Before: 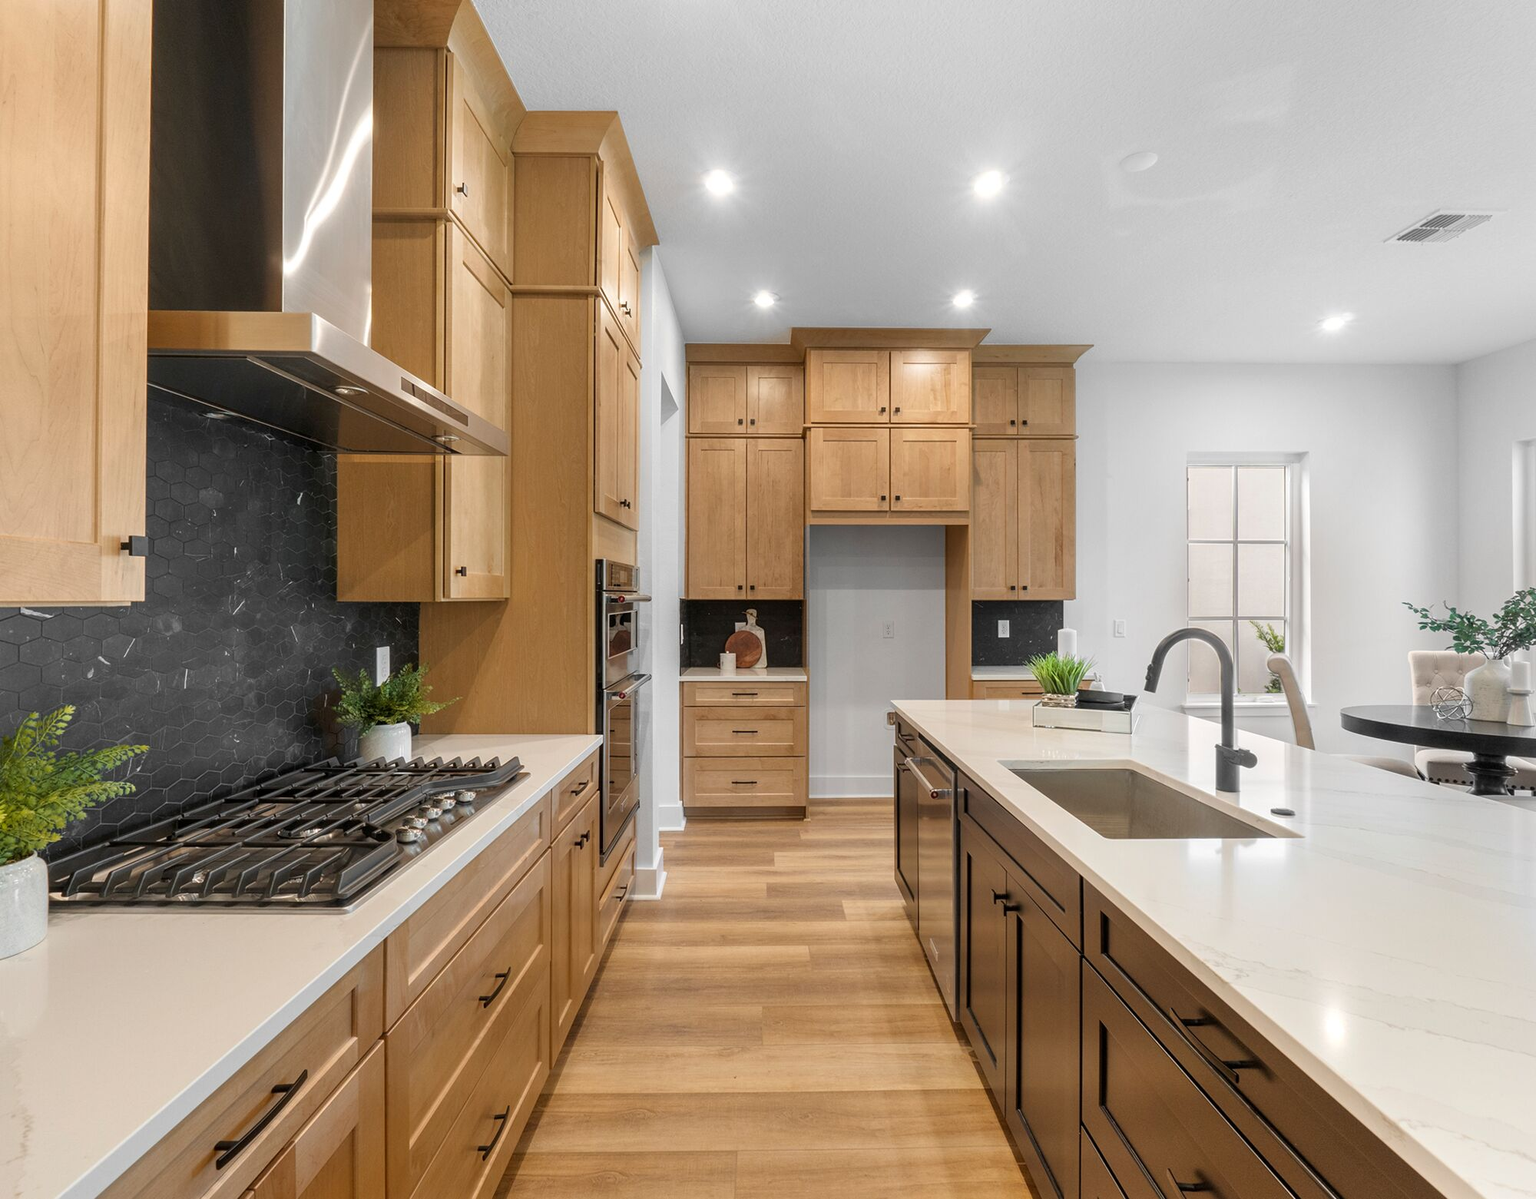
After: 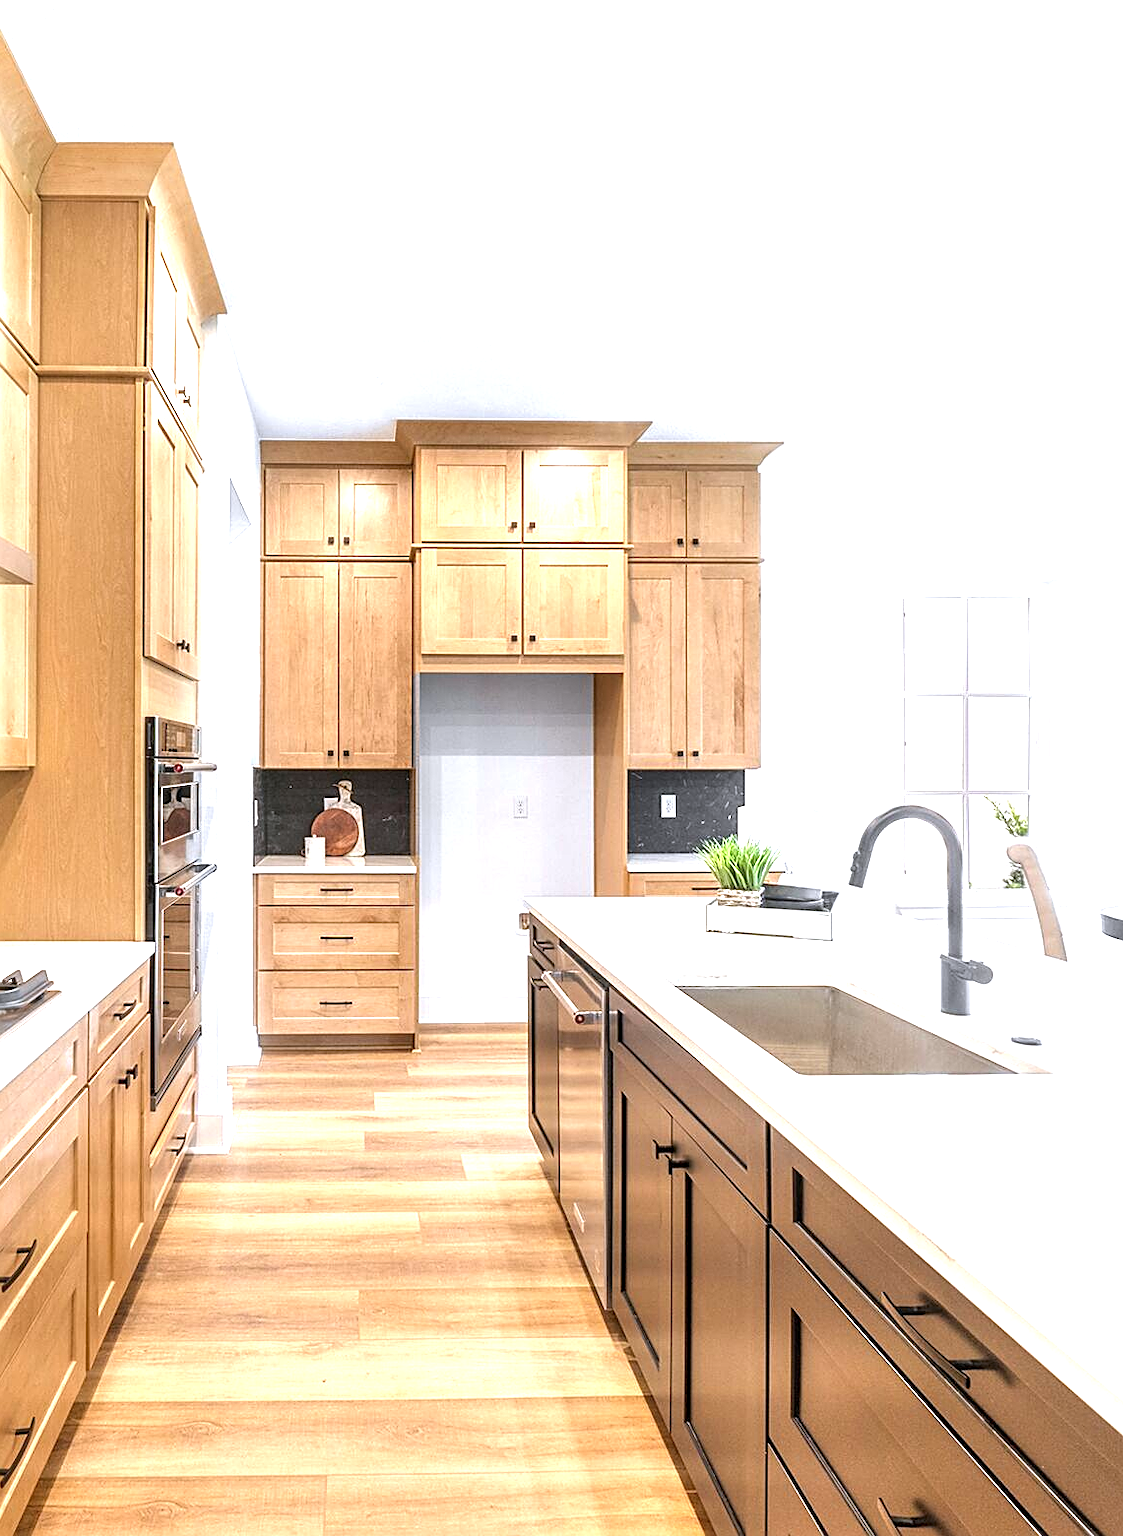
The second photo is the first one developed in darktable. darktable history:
exposure: black level correction 0, exposure 1.389 EV, compensate exposure bias true, compensate highlight preservation false
local contrast: on, module defaults
tone equalizer: mask exposure compensation -0.492 EV
color calibration: illuminant as shot in camera, x 0.358, y 0.373, temperature 4628.91 K
sharpen: on, module defaults
crop: left 31.444%, top 0.023%, right 11.481%
